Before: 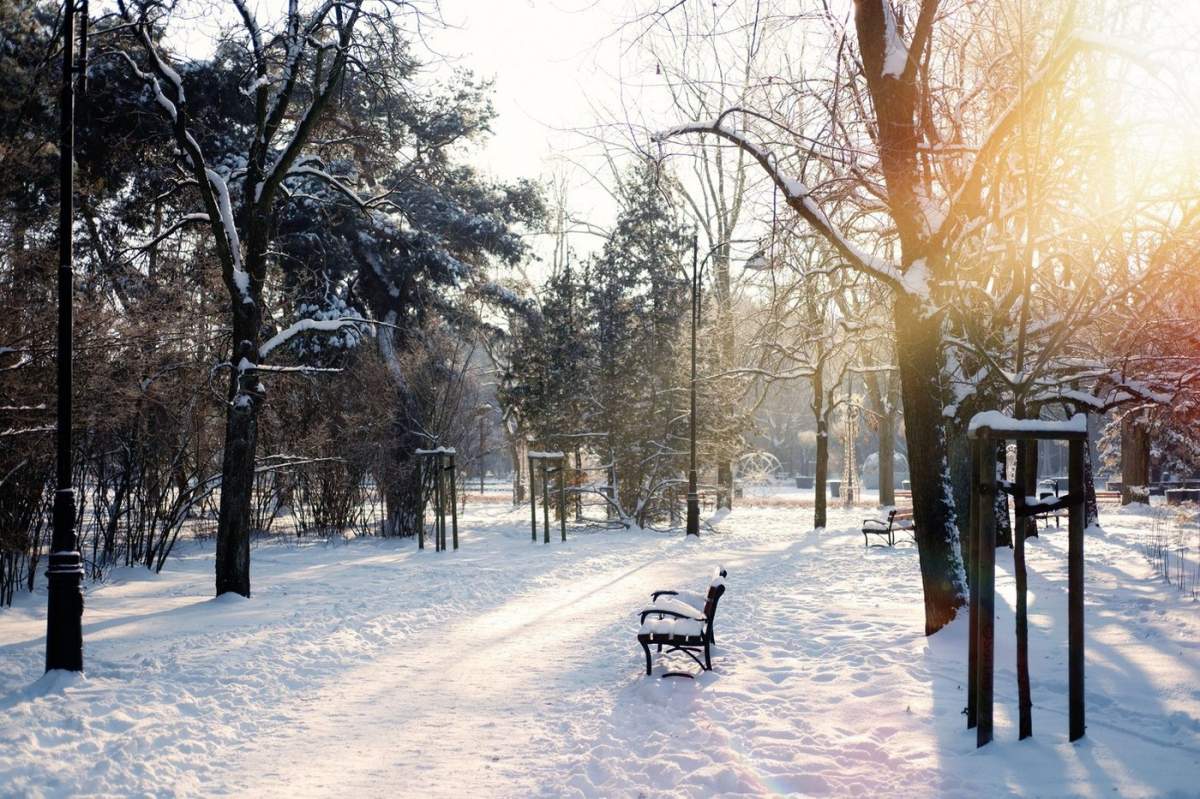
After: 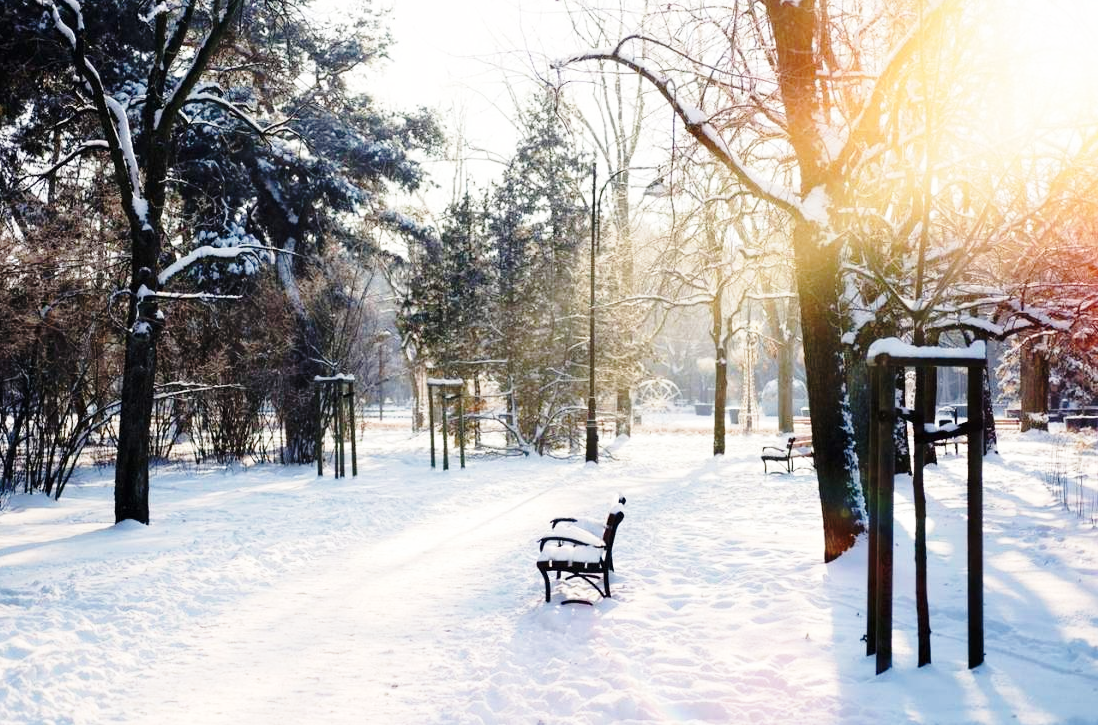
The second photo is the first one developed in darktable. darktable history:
base curve: curves: ch0 [(0, 0) (0.028, 0.03) (0.121, 0.232) (0.46, 0.748) (0.859, 0.968) (1, 1)], preserve colors none
crop and rotate: left 8.461%, top 9.173%
